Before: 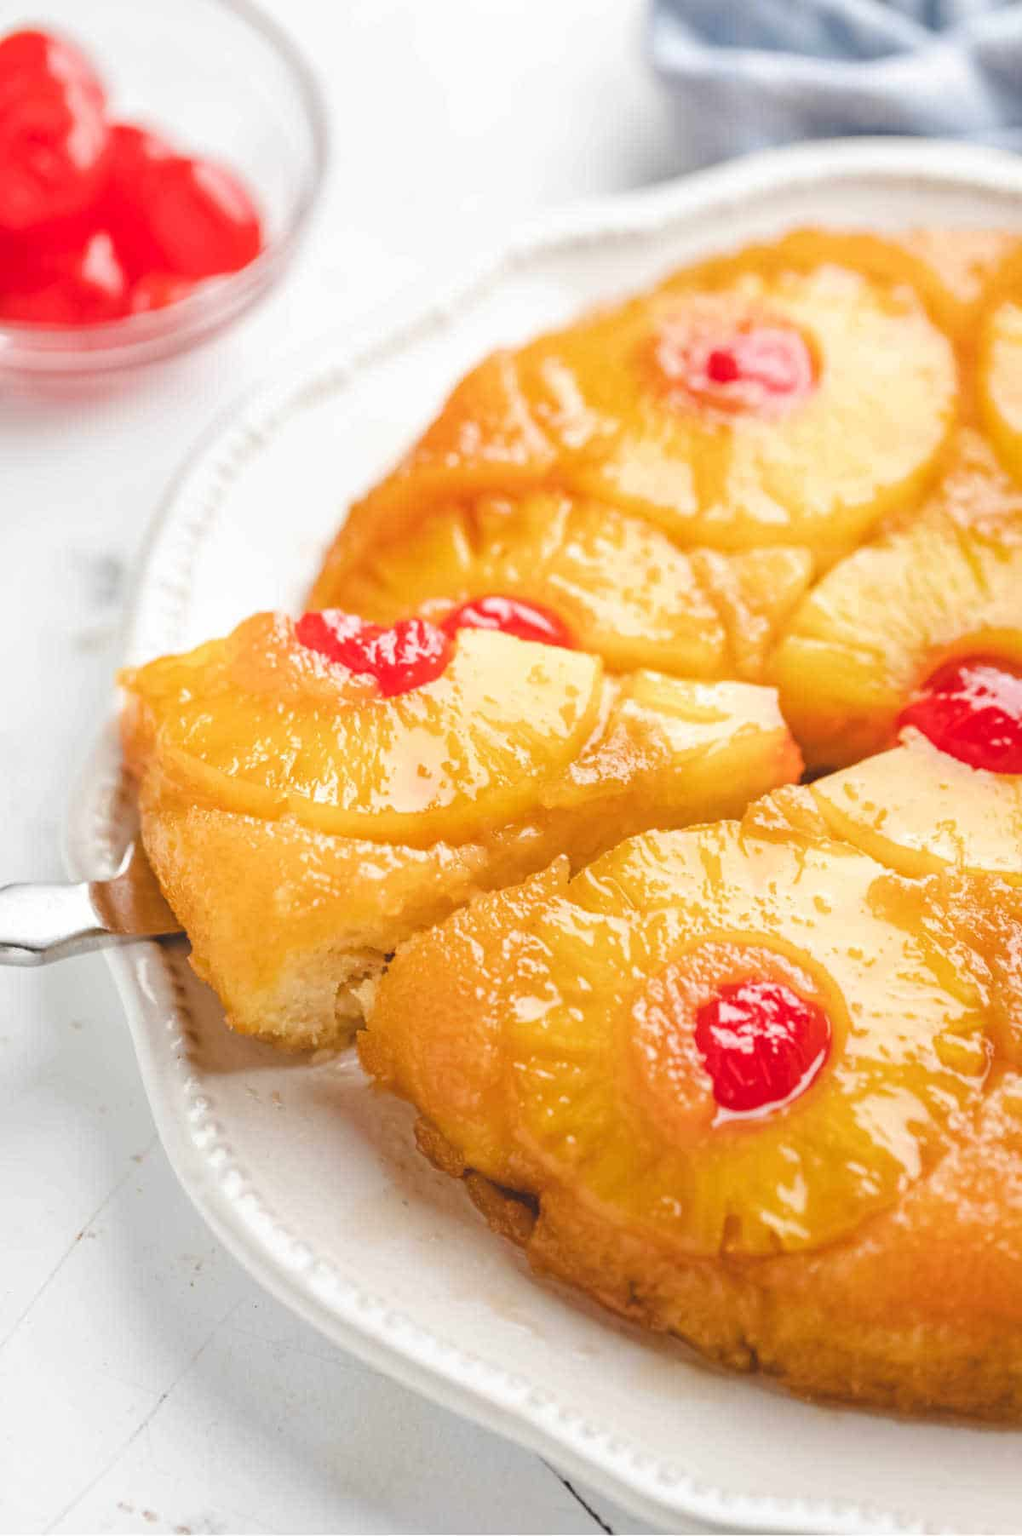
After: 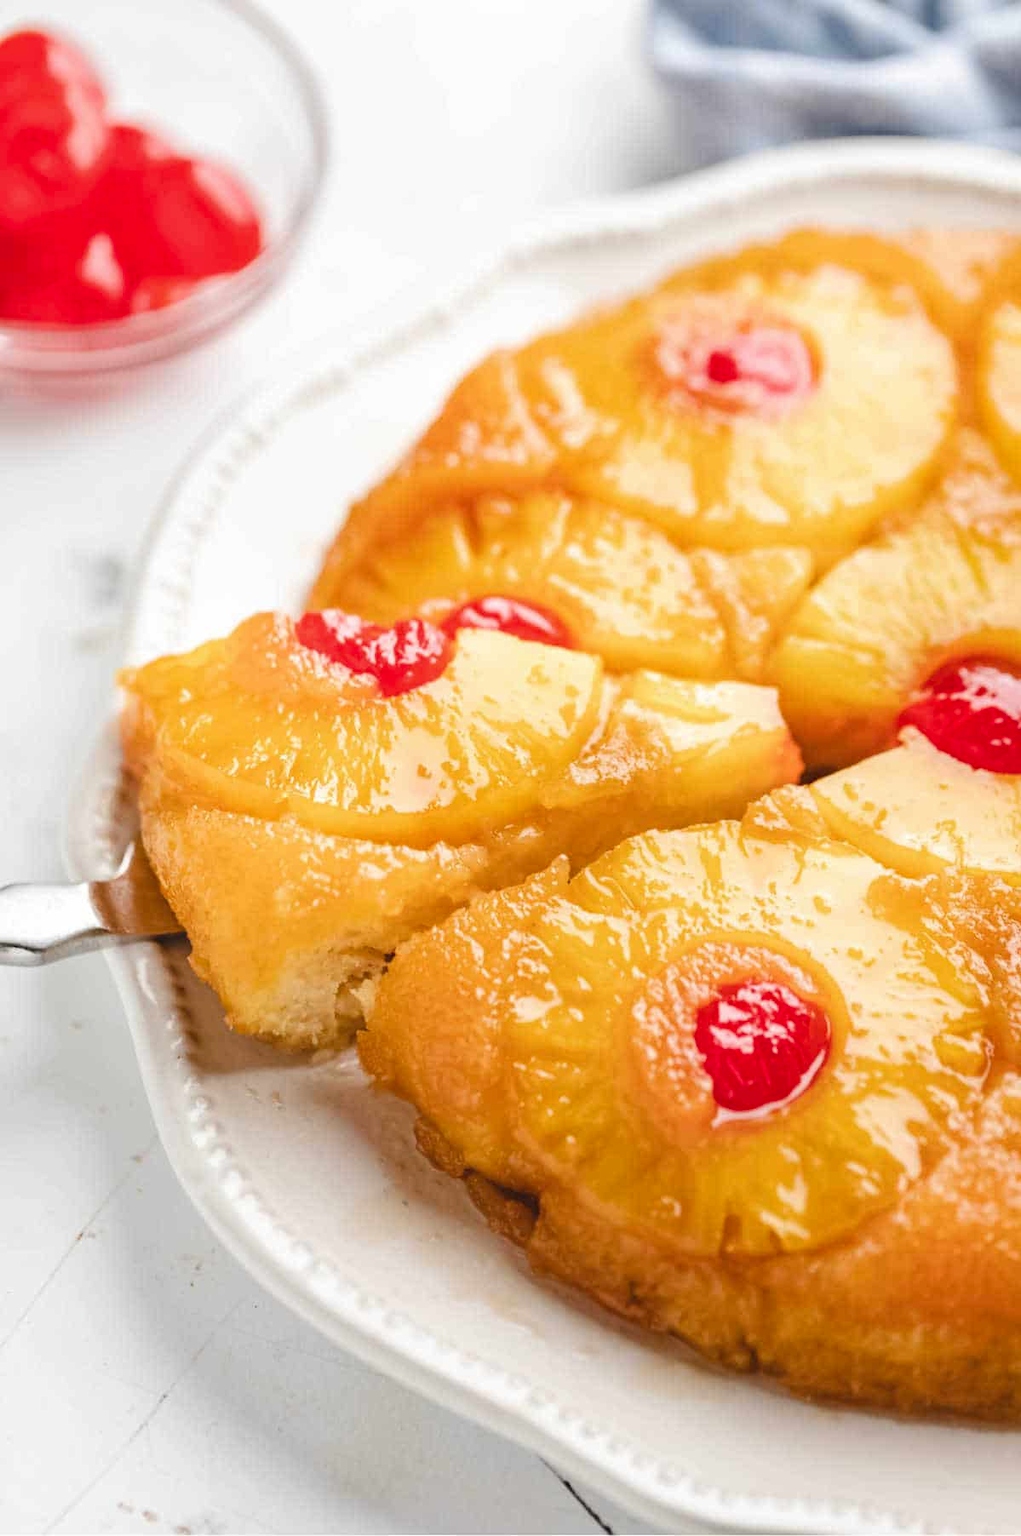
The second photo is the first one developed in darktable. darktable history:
tone curve: curves: ch0 [(0, 0) (0.003, 0.019) (0.011, 0.019) (0.025, 0.022) (0.044, 0.026) (0.069, 0.032) (0.1, 0.052) (0.136, 0.081) (0.177, 0.123) (0.224, 0.17) (0.277, 0.219) (0.335, 0.276) (0.399, 0.344) (0.468, 0.421) (0.543, 0.508) (0.623, 0.604) (0.709, 0.705) (0.801, 0.797) (0.898, 0.894) (1, 1)], color space Lab, independent channels, preserve colors none
